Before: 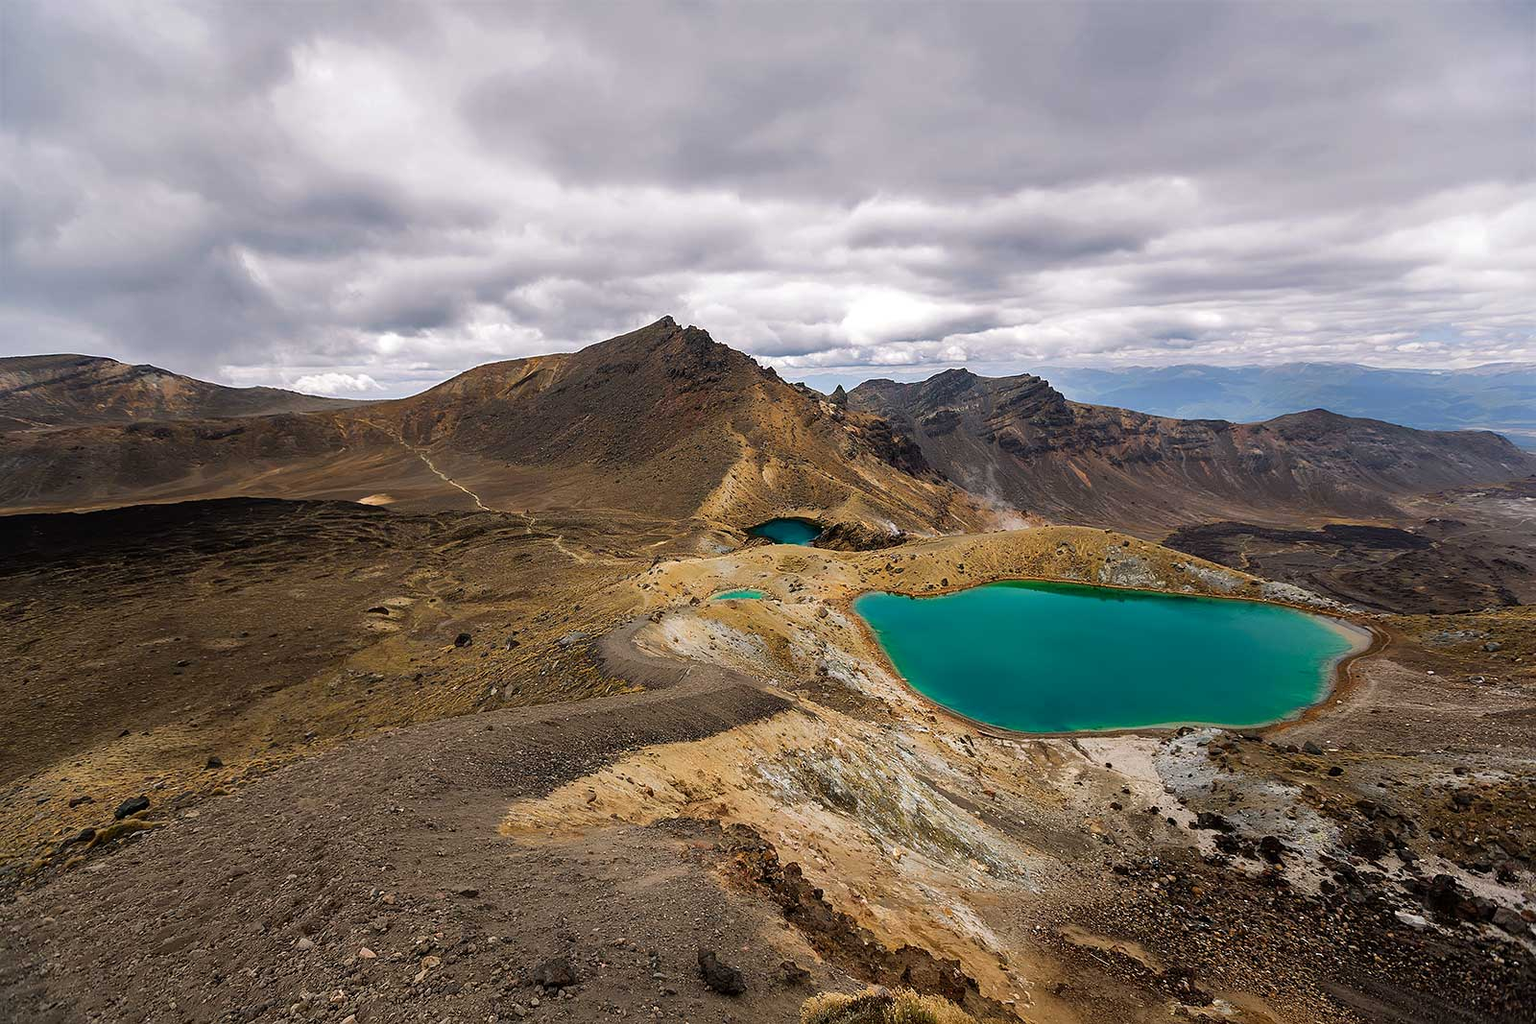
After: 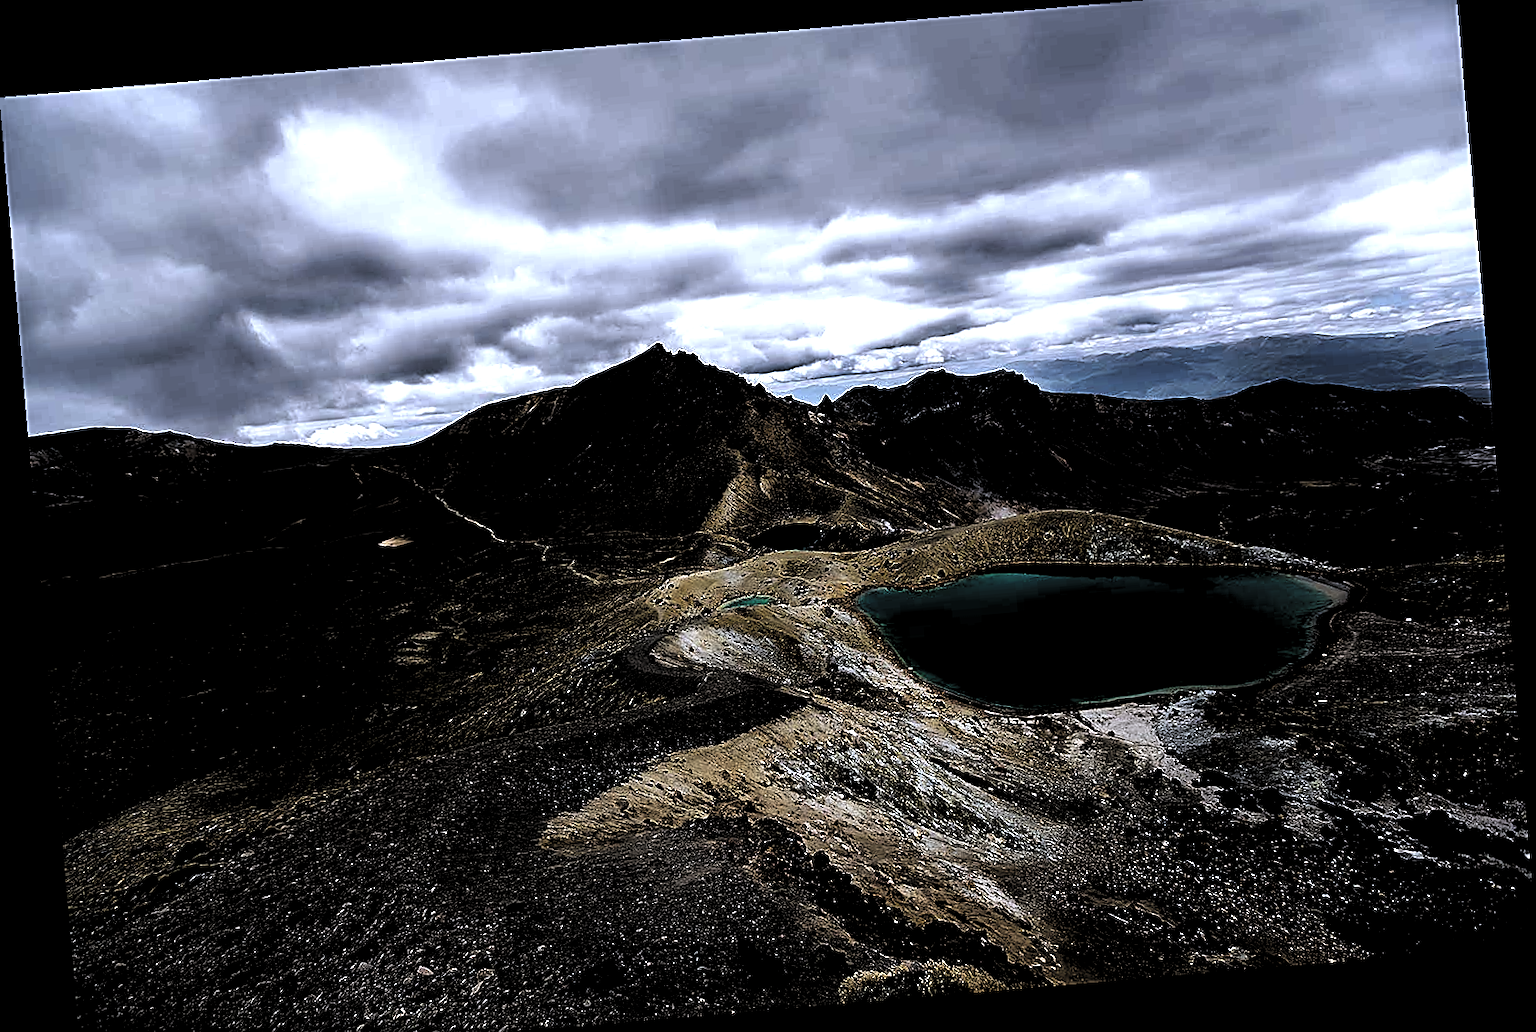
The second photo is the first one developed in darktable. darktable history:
sharpen: on, module defaults
color zones: curves: ch0 [(0, 0.5) (0.143, 0.5) (0.286, 0.5) (0.429, 0.5) (0.571, 0.5) (0.714, 0.476) (0.857, 0.5) (1, 0.5)]; ch2 [(0, 0.5) (0.143, 0.5) (0.286, 0.5) (0.429, 0.5) (0.571, 0.5) (0.714, 0.487) (0.857, 0.5) (1, 0.5)]
exposure: black level correction 0, exposure 0.5 EV, compensate exposure bias true, compensate highlight preservation false
crop and rotate: top 2.479%, bottom 3.018%
white balance: red 0.926, green 1.003, blue 1.133
rotate and perspective: rotation -4.86°, automatic cropping off
levels: levels [0.514, 0.759, 1]
